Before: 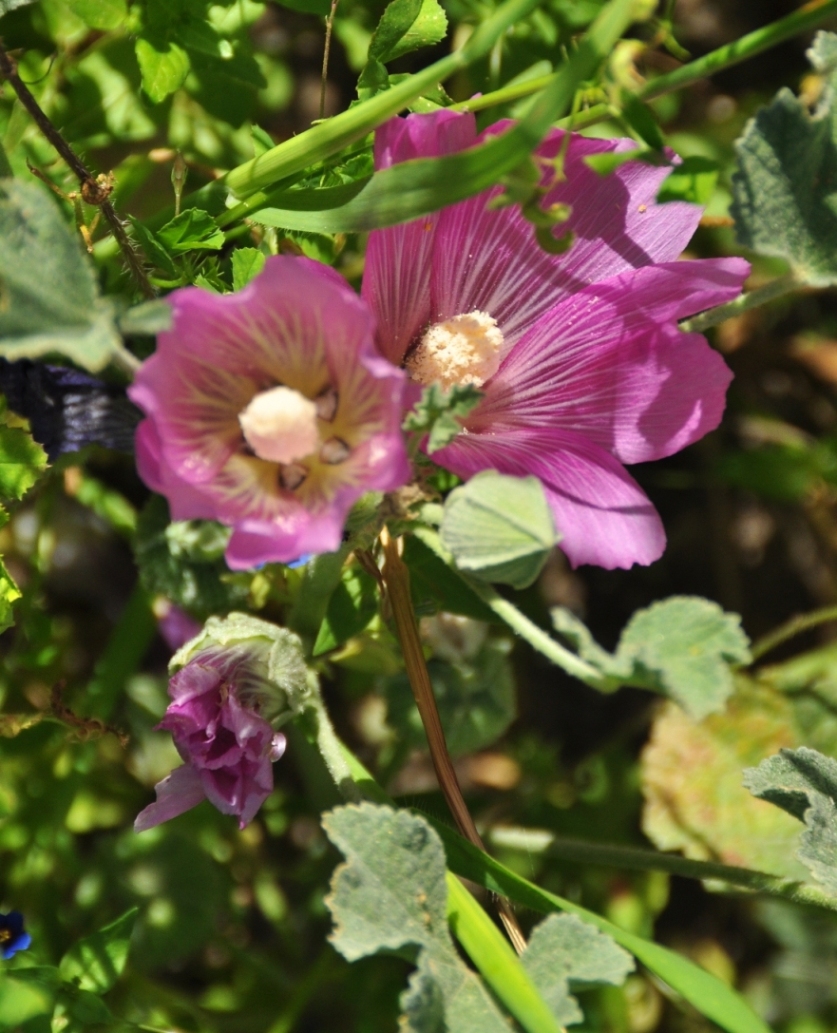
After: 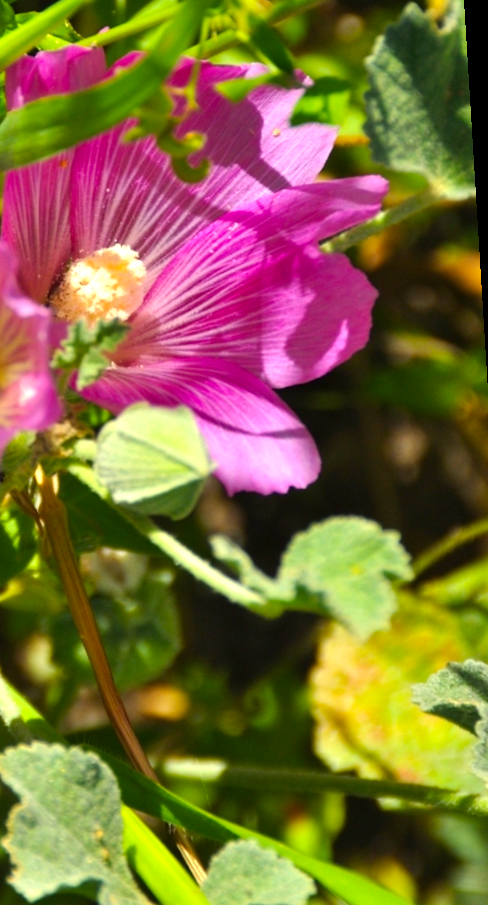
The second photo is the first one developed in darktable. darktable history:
rotate and perspective: rotation -3.52°, crop left 0.036, crop right 0.964, crop top 0.081, crop bottom 0.919
exposure: black level correction 0.001, exposure 0.5 EV, compensate exposure bias true, compensate highlight preservation false
crop: left 41.402%
color balance rgb: perceptual saturation grading › global saturation 25%, global vibrance 20%
